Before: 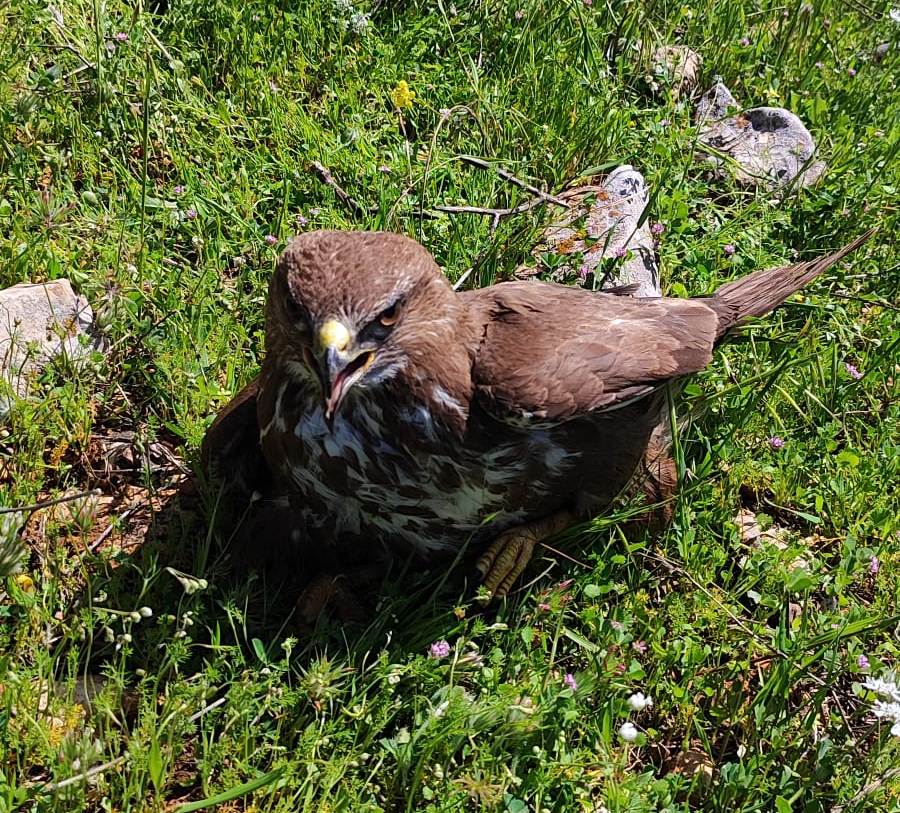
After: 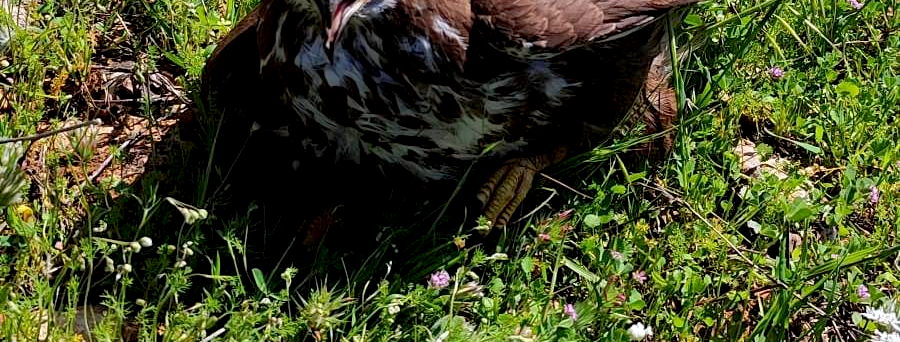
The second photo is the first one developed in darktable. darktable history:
exposure: black level correction 0.007, exposure 0.093 EV, compensate highlight preservation false
crop: top 45.551%, bottom 12.262%
